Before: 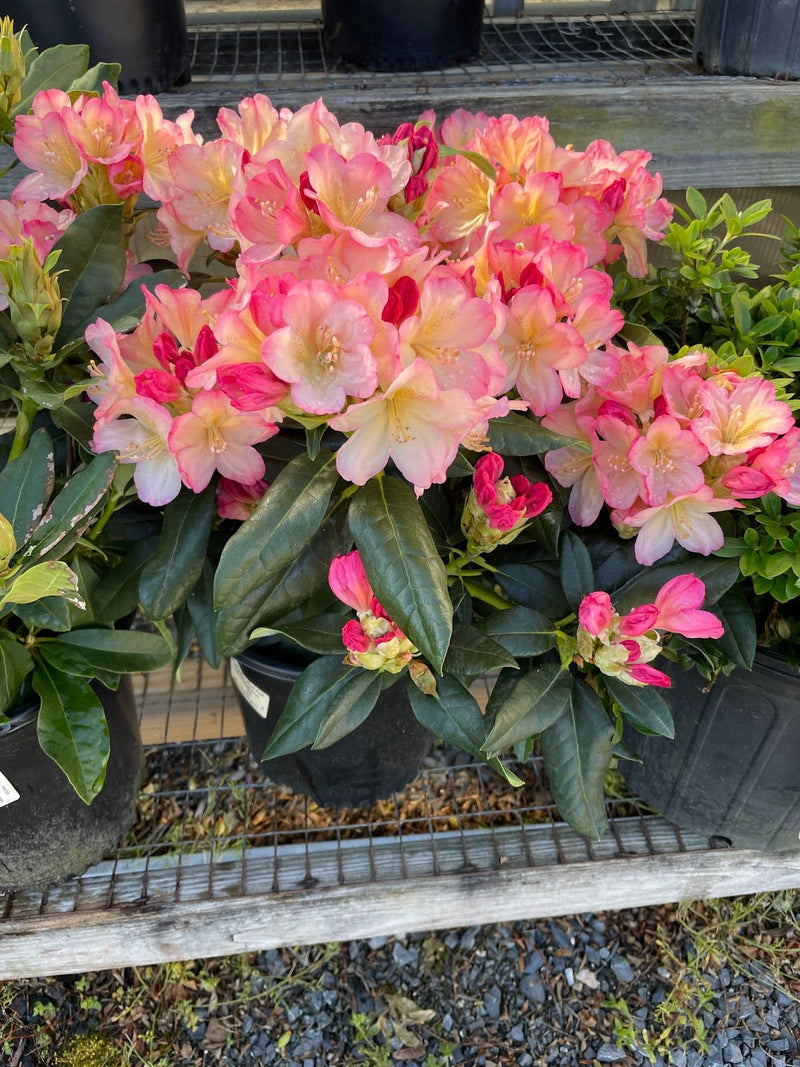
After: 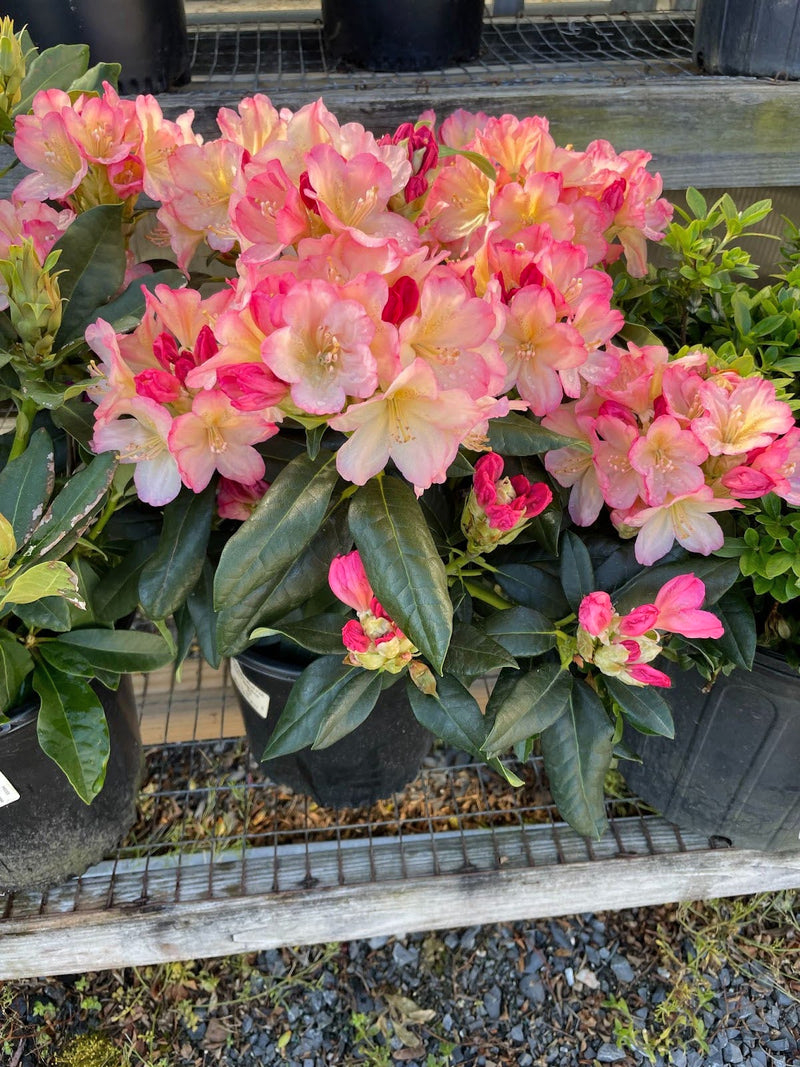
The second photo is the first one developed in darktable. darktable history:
shadows and highlights: white point adjustment 0.089, highlights -69.58, soften with gaussian
